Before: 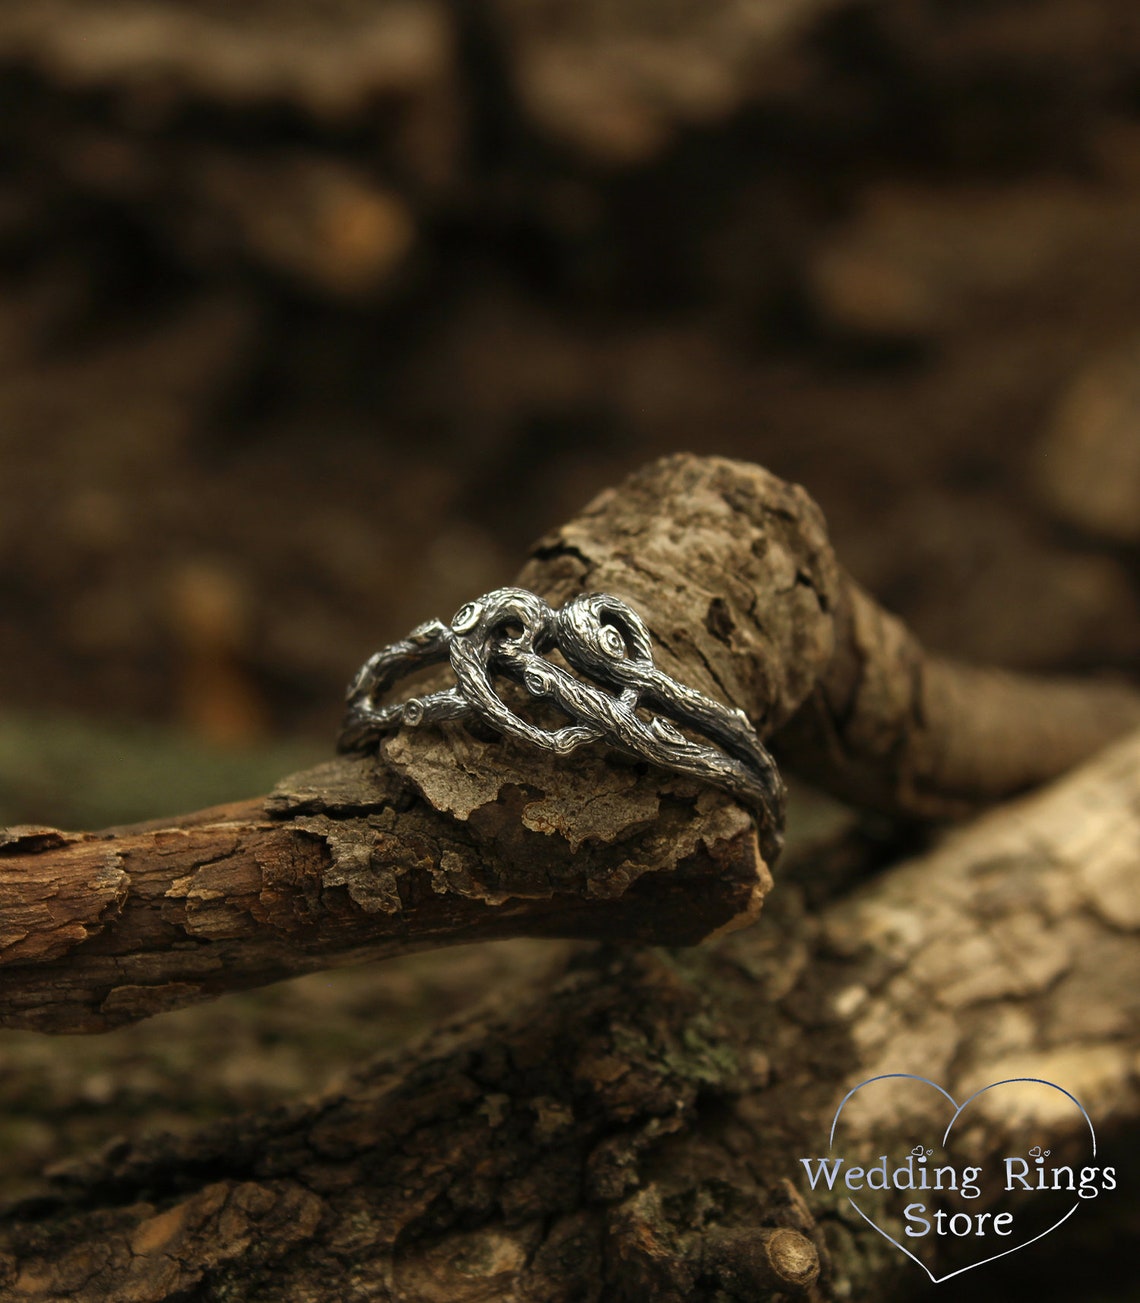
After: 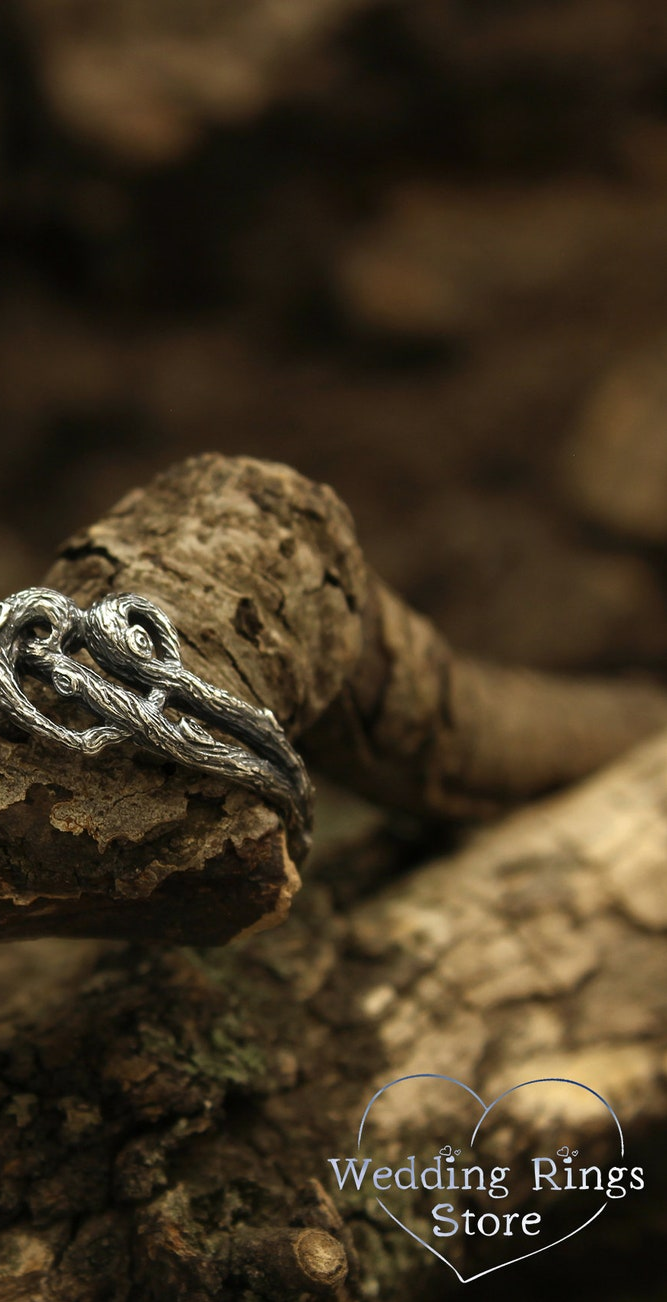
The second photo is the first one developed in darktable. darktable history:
crop: left 41.424%
